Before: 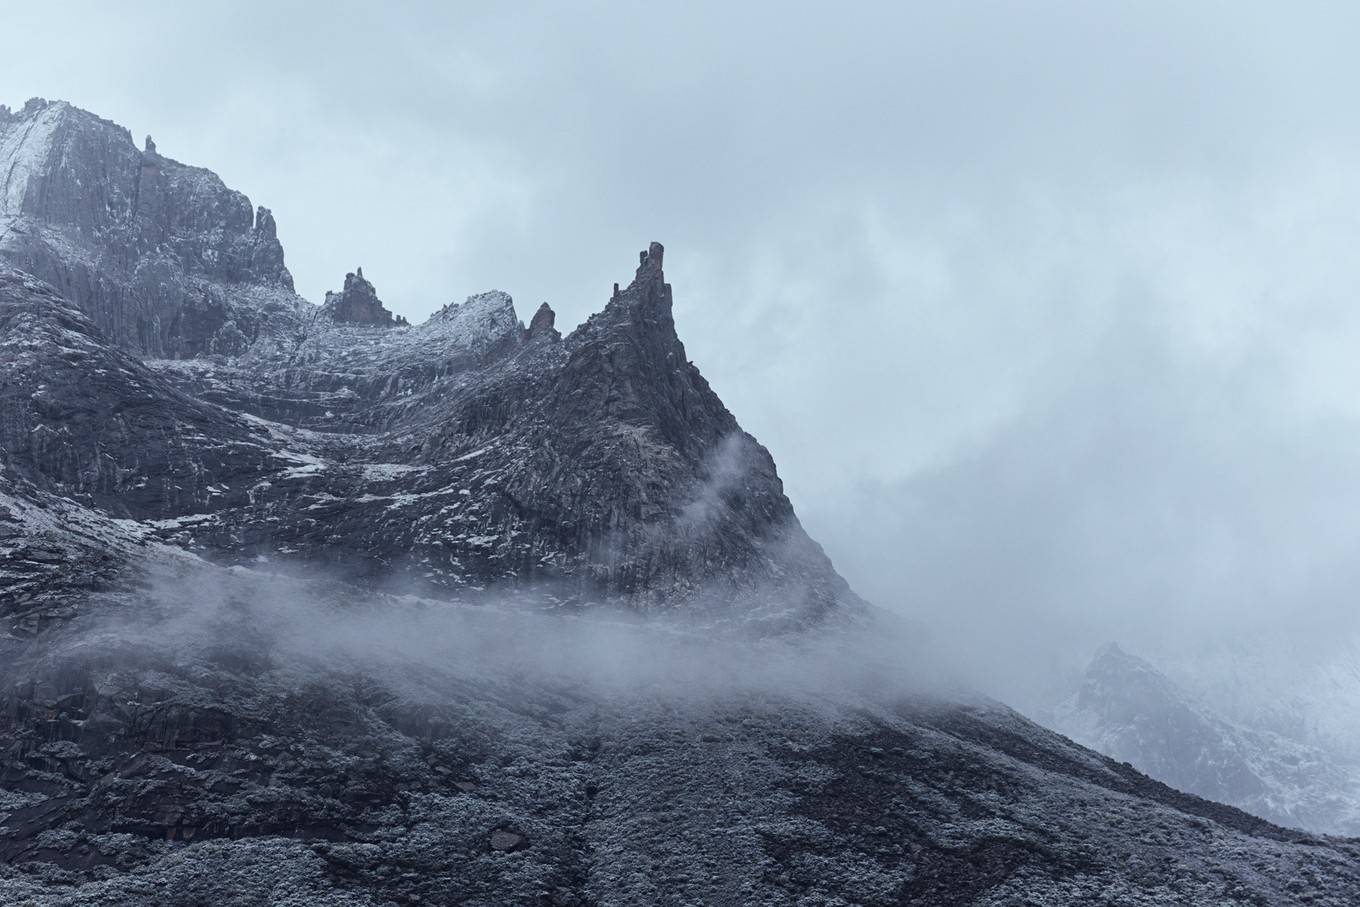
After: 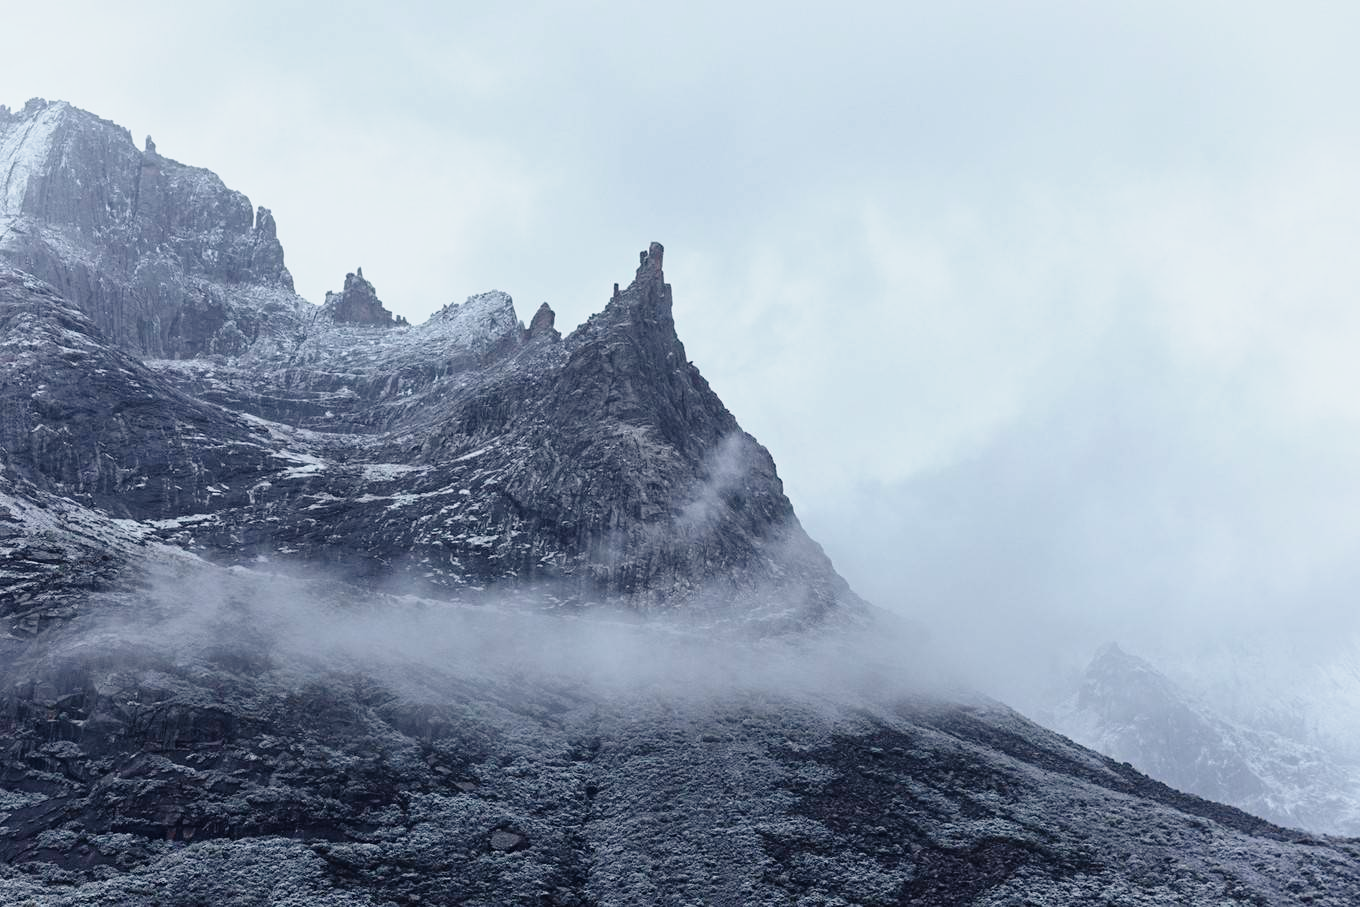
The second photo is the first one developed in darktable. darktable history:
tone curve: curves: ch0 [(0, 0) (0.091, 0.077) (0.389, 0.458) (0.745, 0.82) (0.844, 0.908) (0.909, 0.942) (1, 0.973)]; ch1 [(0, 0) (0.437, 0.404) (0.5, 0.5) (0.529, 0.55) (0.58, 0.6) (0.616, 0.649) (1, 1)]; ch2 [(0, 0) (0.442, 0.415) (0.5, 0.5) (0.535, 0.557) (0.585, 0.62) (1, 1)], preserve colors none
